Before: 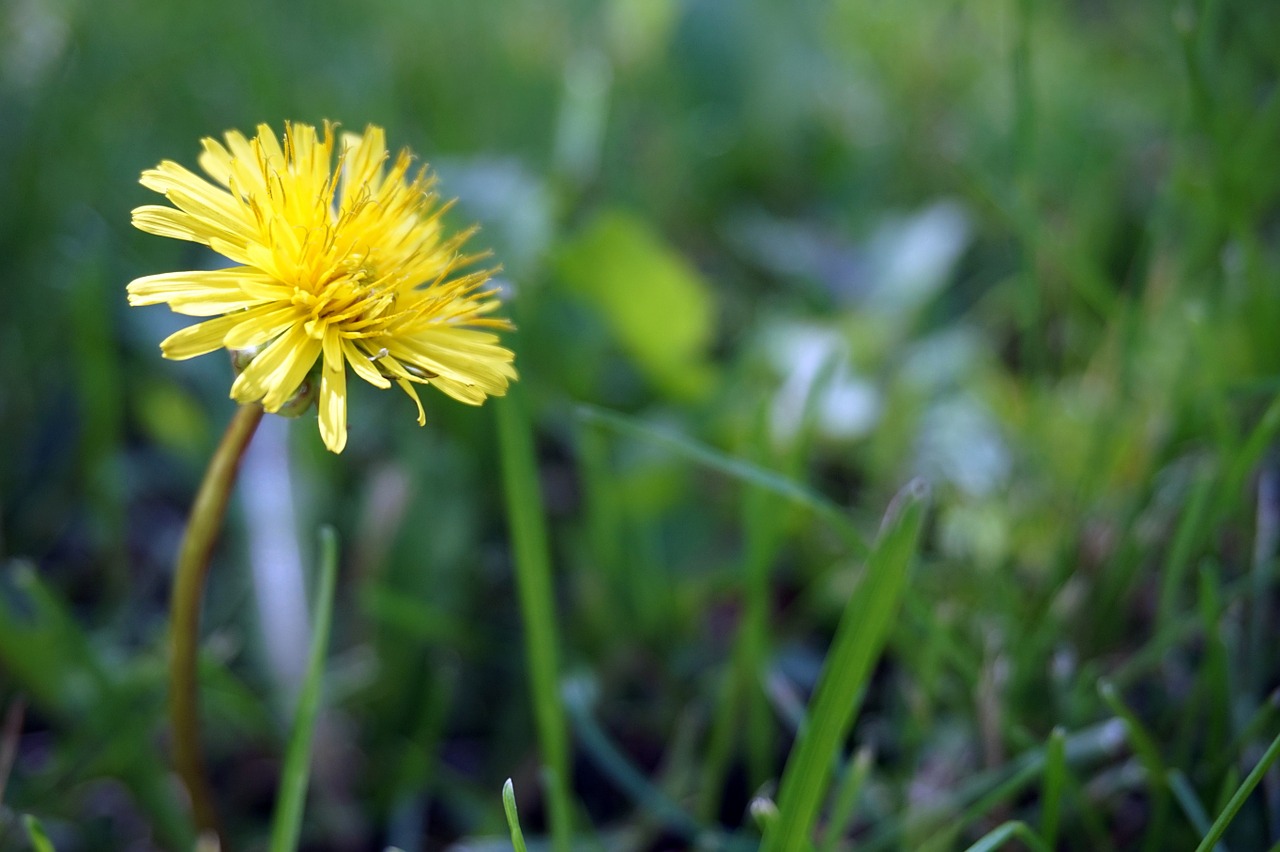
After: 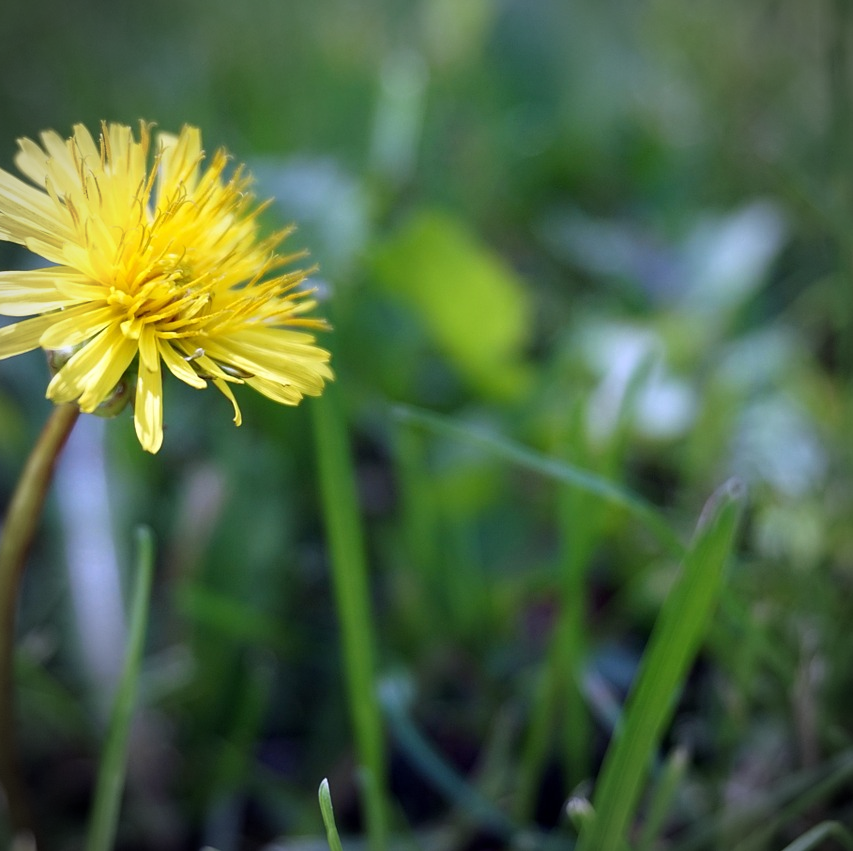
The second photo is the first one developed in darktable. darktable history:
crop and rotate: left 14.399%, right 18.927%
vignetting: automatic ratio true
